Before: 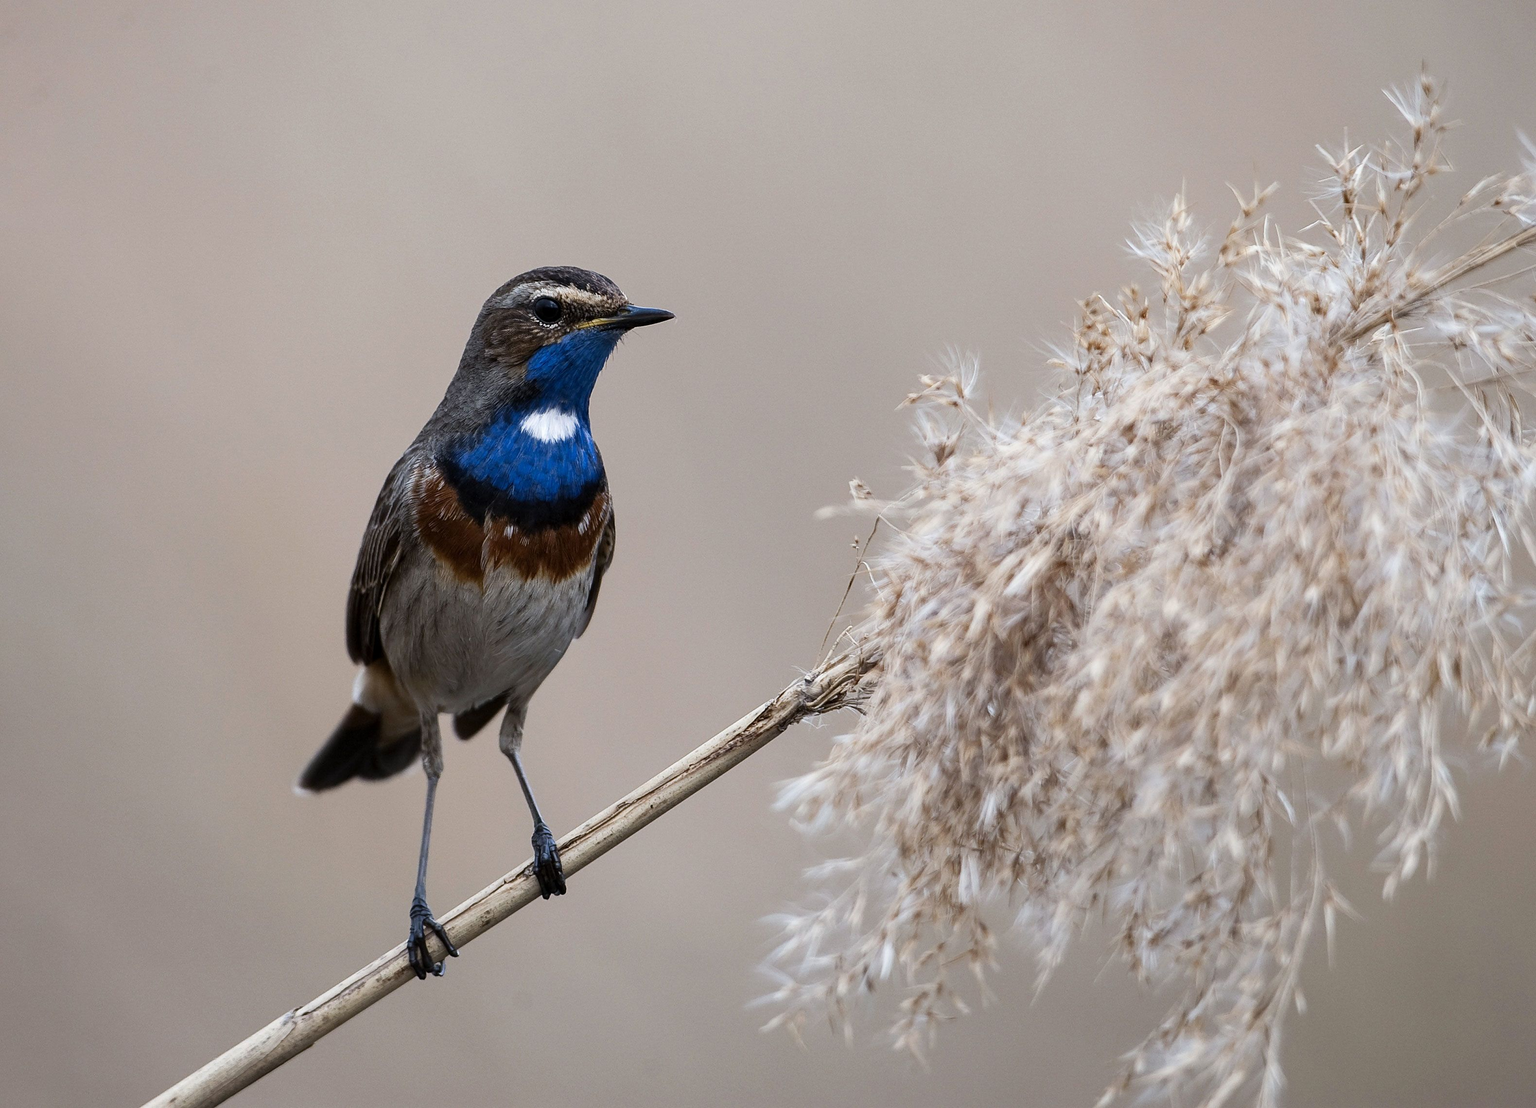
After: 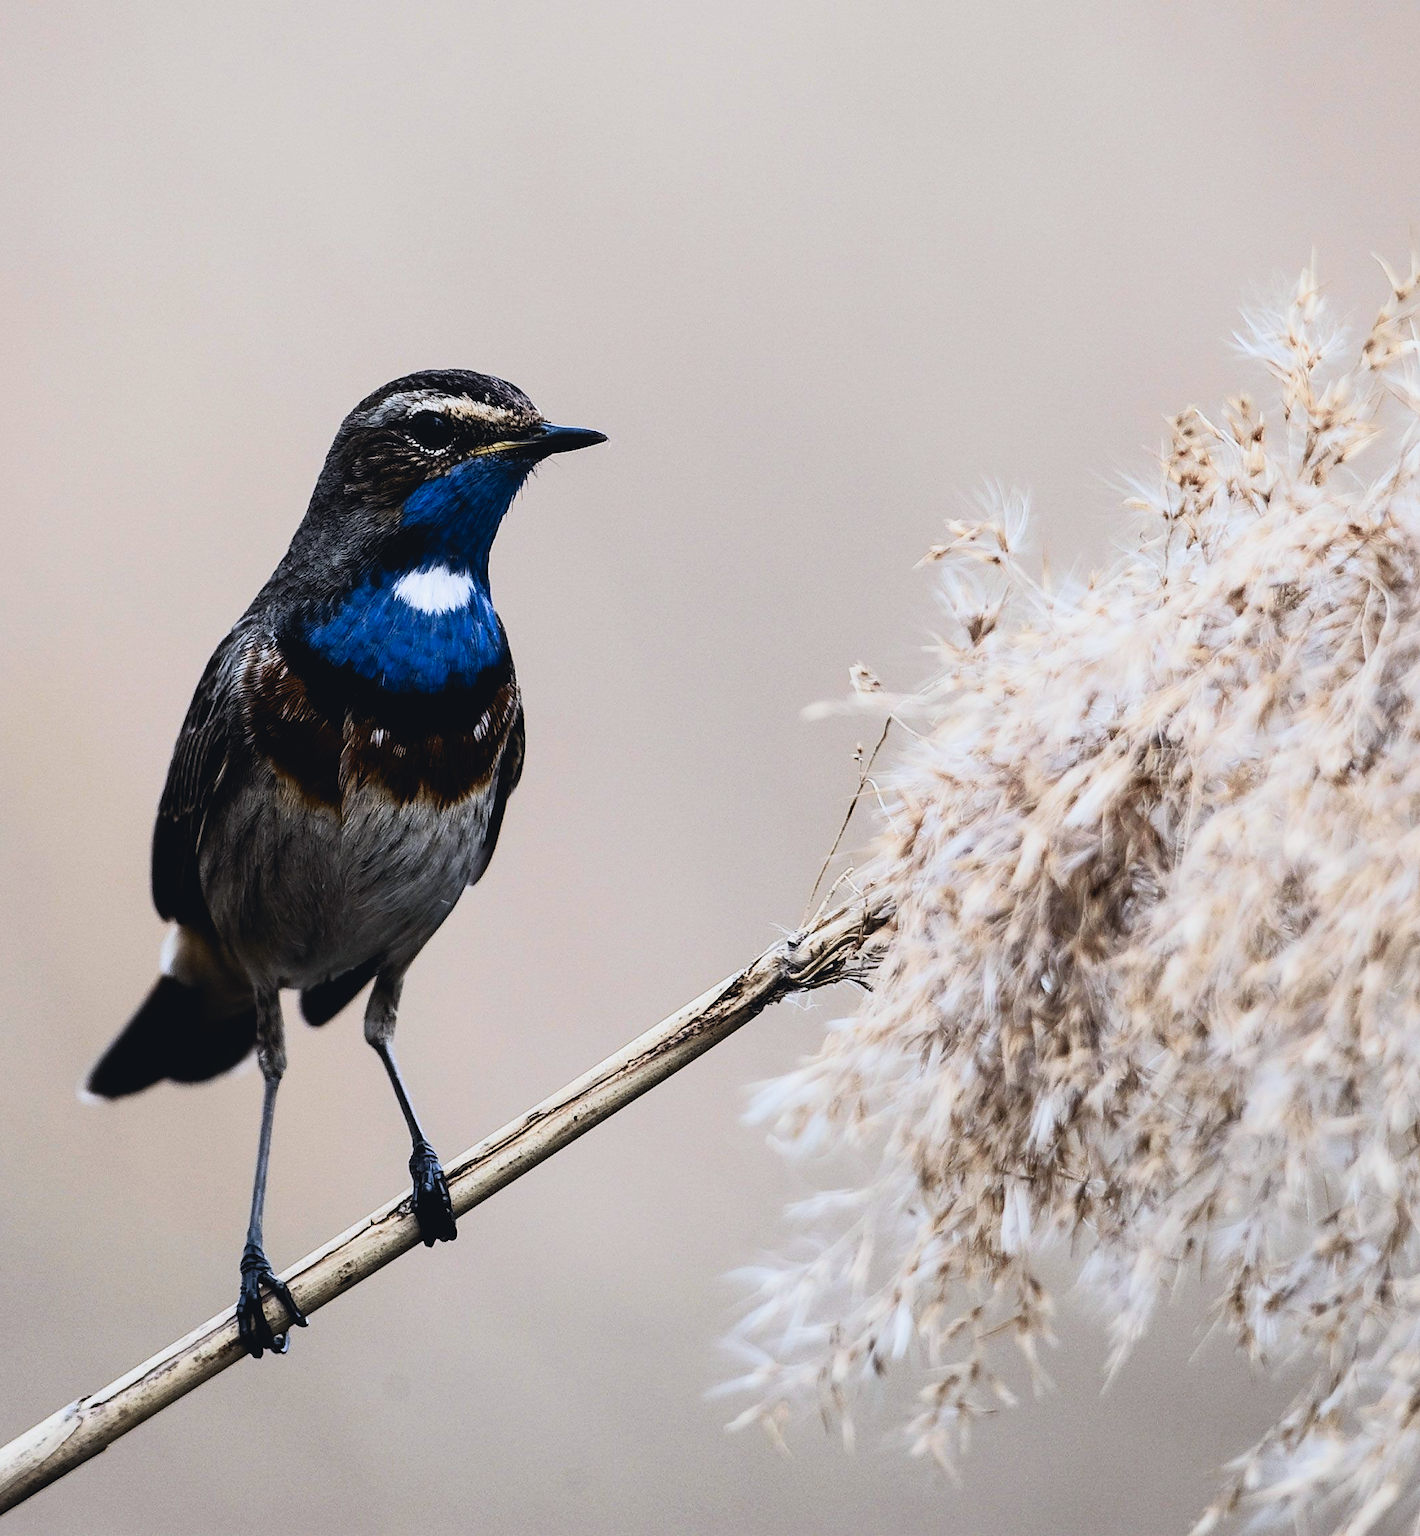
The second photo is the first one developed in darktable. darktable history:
tone equalizer: mask exposure compensation -0.511 EV
filmic rgb: black relative exposure -5.42 EV, white relative exposure 2.86 EV, threshold 5.96 EV, dynamic range scaling -37.99%, hardness 4.01, contrast 1.605, highlights saturation mix -1.06%, iterations of high-quality reconstruction 0, enable highlight reconstruction true
crop: left 15.419%, right 17.854%
tone curve: curves: ch0 [(0, 0.045) (0.155, 0.169) (0.46, 0.466) (0.751, 0.788) (1, 0.961)]; ch1 [(0, 0) (0.43, 0.408) (0.472, 0.469) (0.505, 0.503) (0.553, 0.563) (0.592, 0.581) (0.631, 0.625) (1, 1)]; ch2 [(0, 0) (0.505, 0.495) (0.55, 0.557) (0.583, 0.573) (1, 1)], color space Lab, independent channels, preserve colors none
